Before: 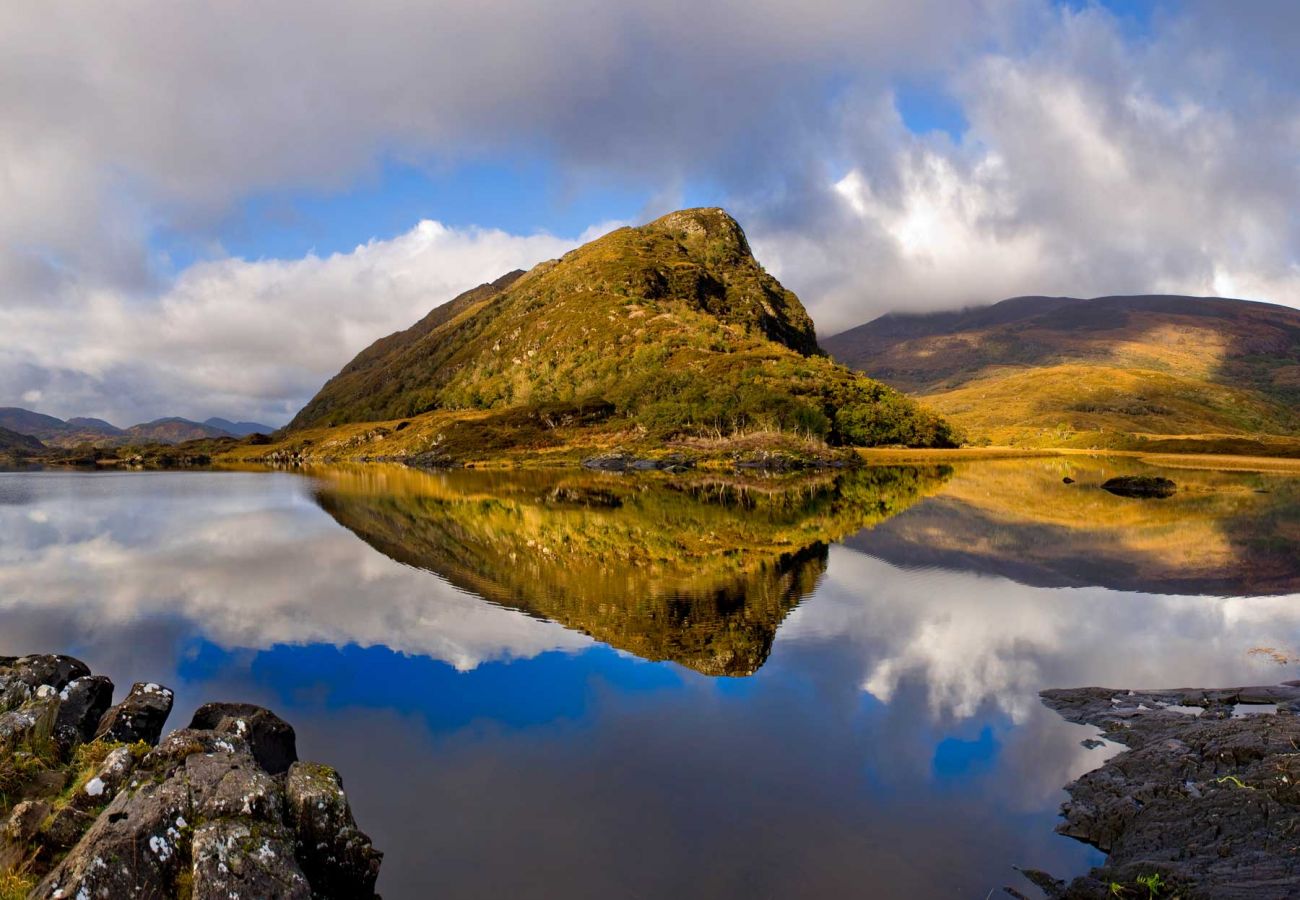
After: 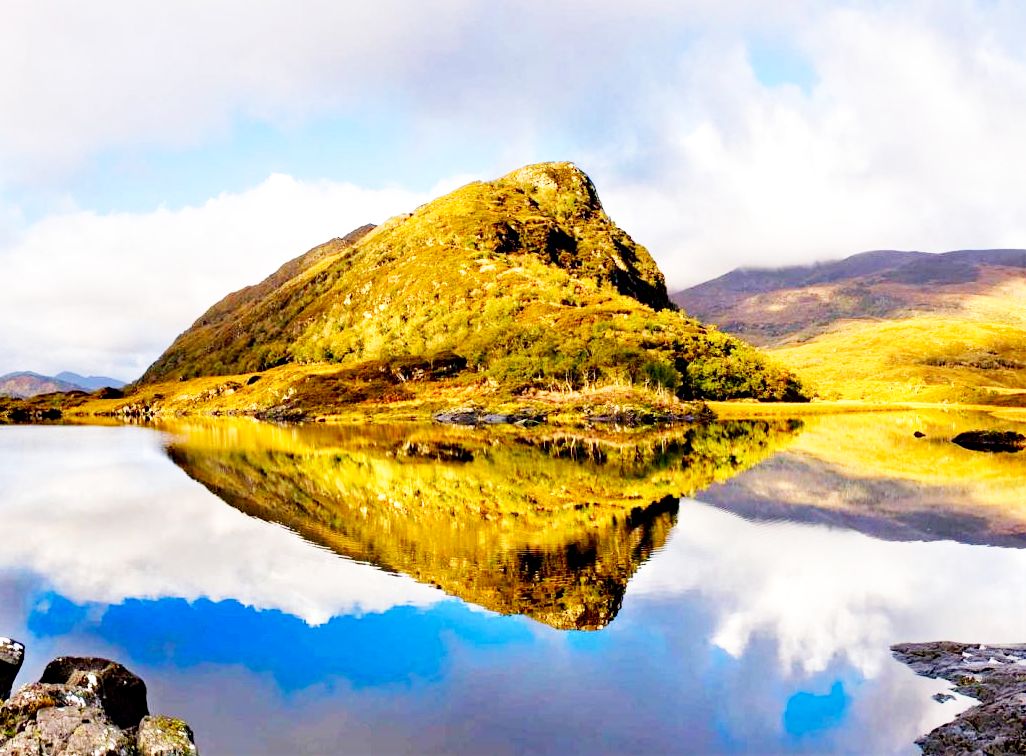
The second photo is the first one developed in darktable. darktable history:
crop: left 11.487%, top 5.17%, right 9.577%, bottom 10.623%
base curve: curves: ch0 [(0, 0) (0.007, 0.004) (0.027, 0.03) (0.046, 0.07) (0.207, 0.54) (0.442, 0.872) (0.673, 0.972) (1, 1)], fusion 1, preserve colors none
